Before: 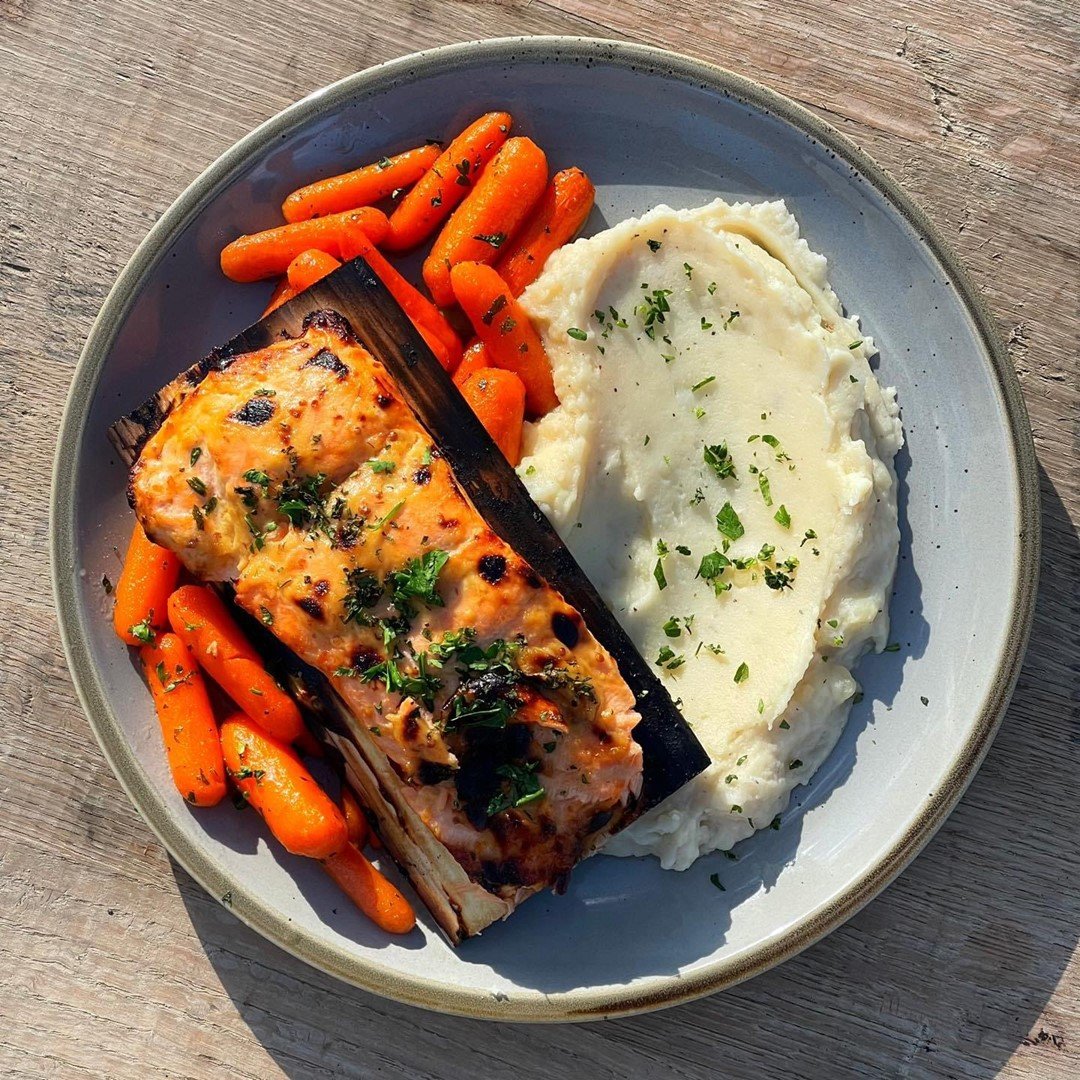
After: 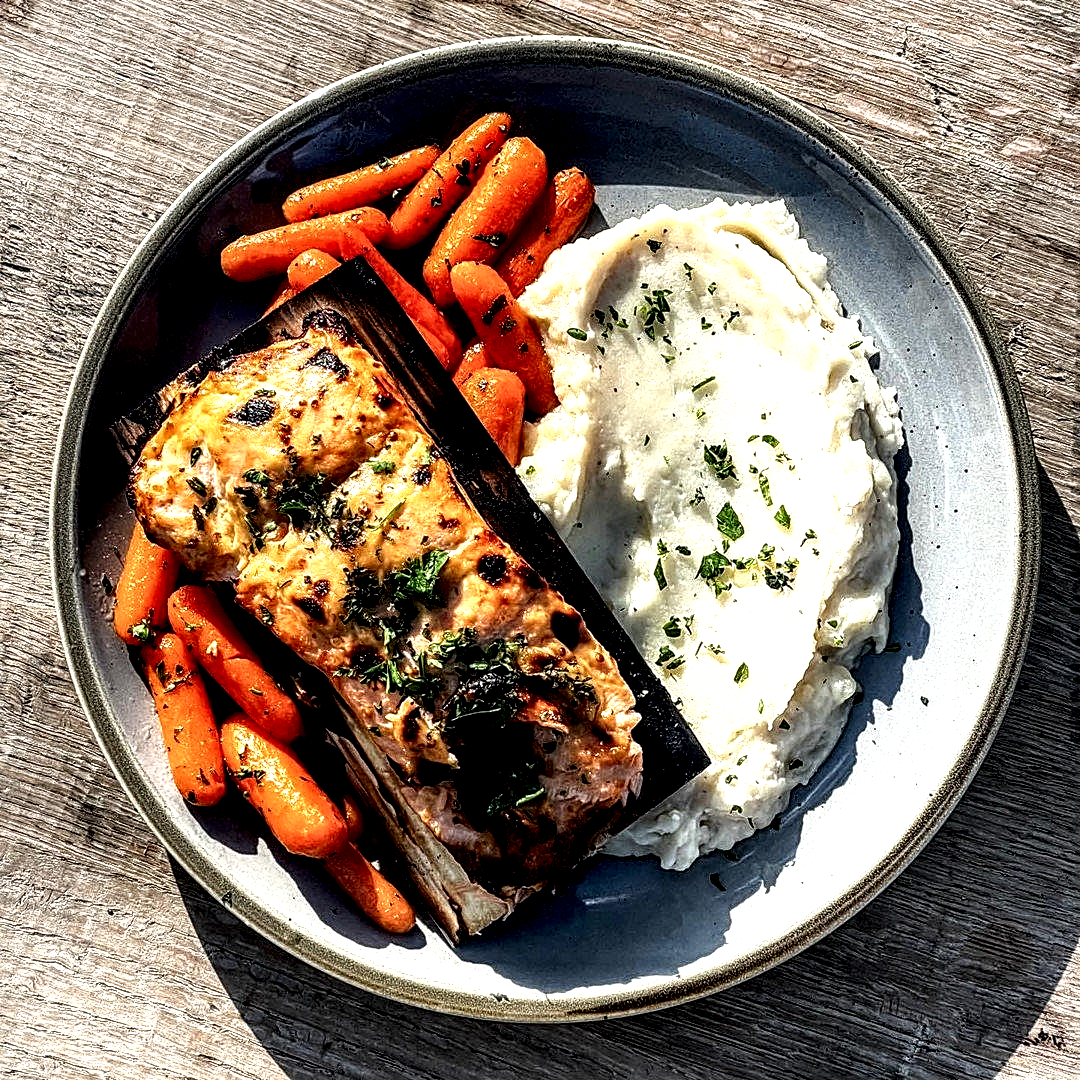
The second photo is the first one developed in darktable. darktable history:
sharpen: on, module defaults
local contrast: highlights 112%, shadows 44%, detail 295%
